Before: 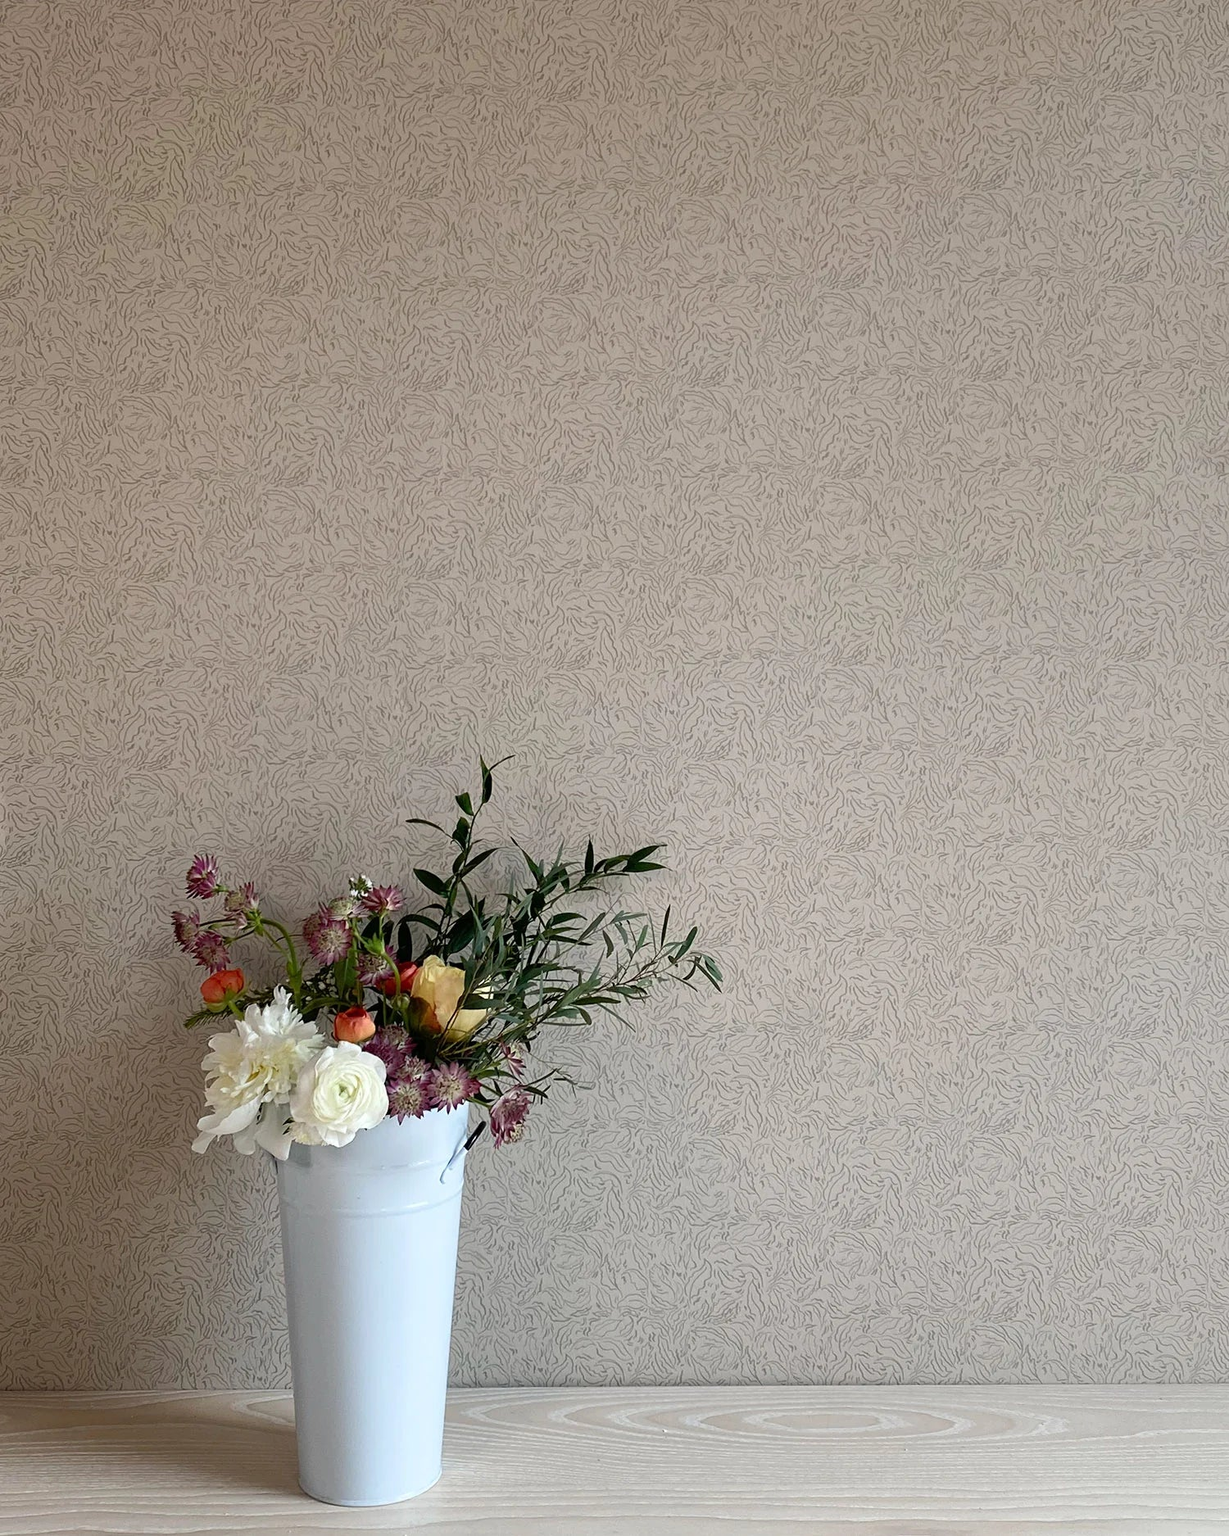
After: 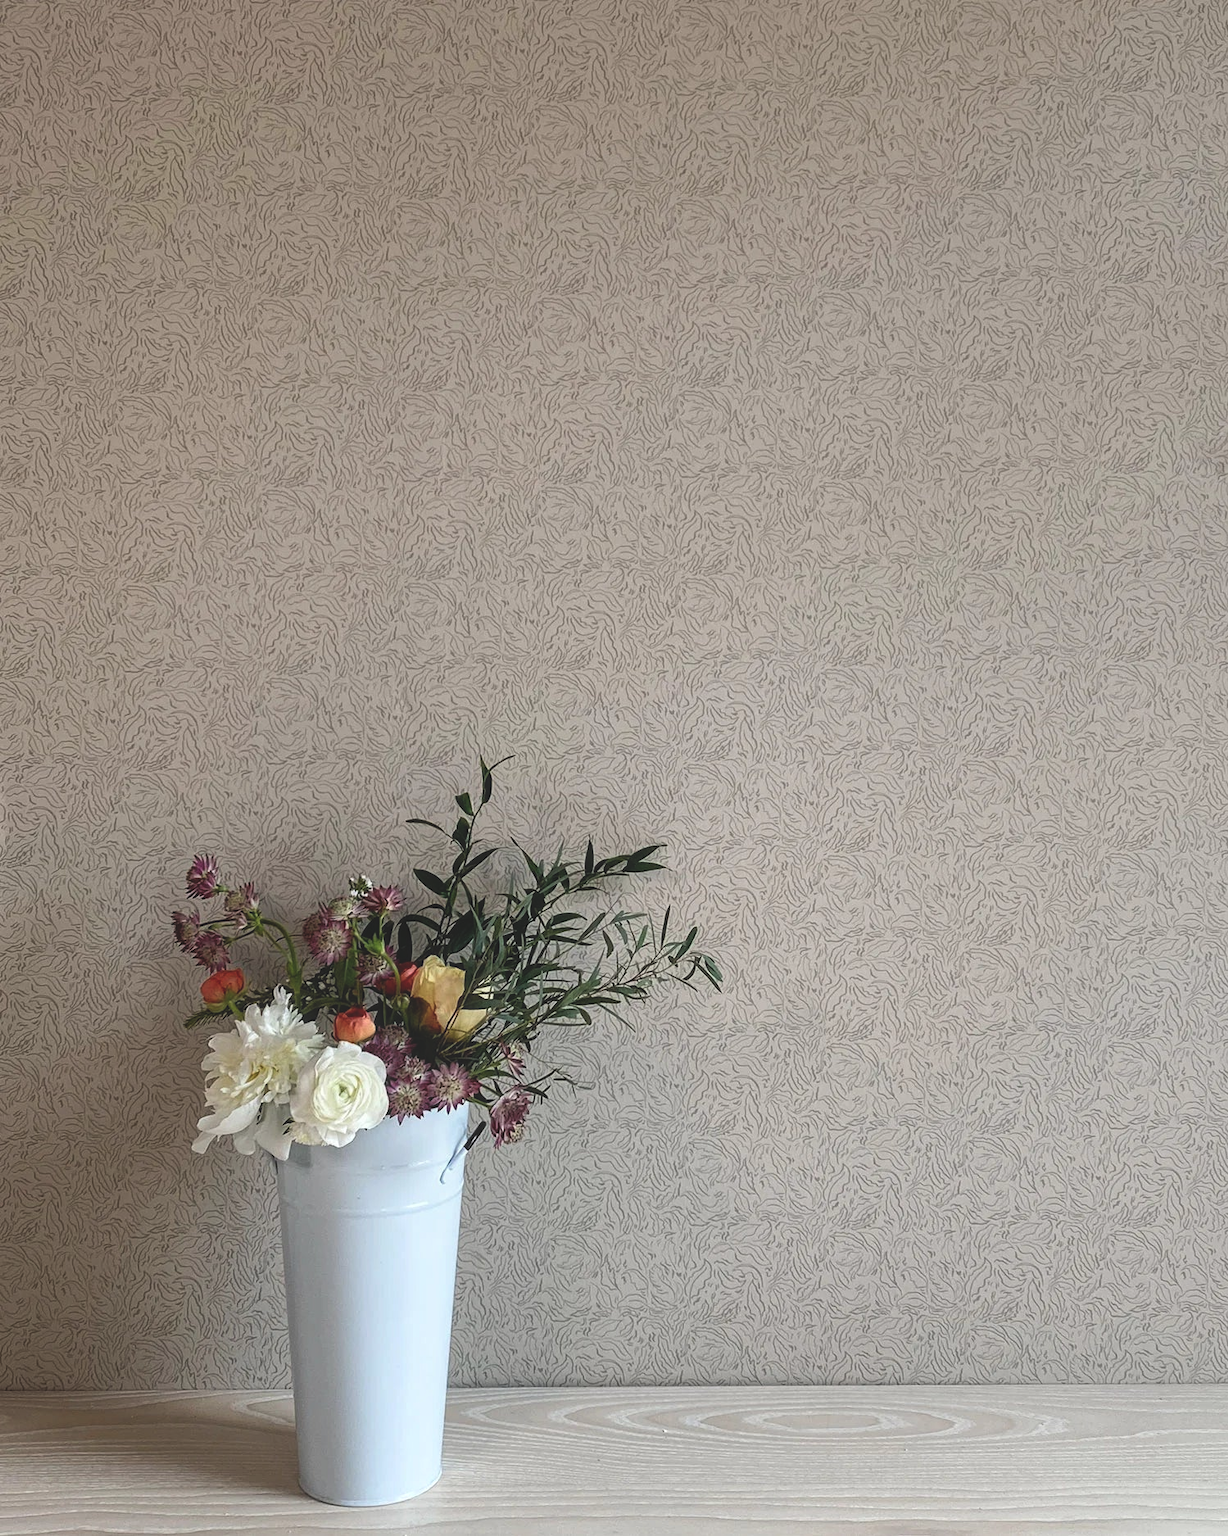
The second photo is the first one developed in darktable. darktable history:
base curve: preserve colors none
exposure: black level correction -0.025, exposure -0.119 EV, compensate highlight preservation false
local contrast: on, module defaults
